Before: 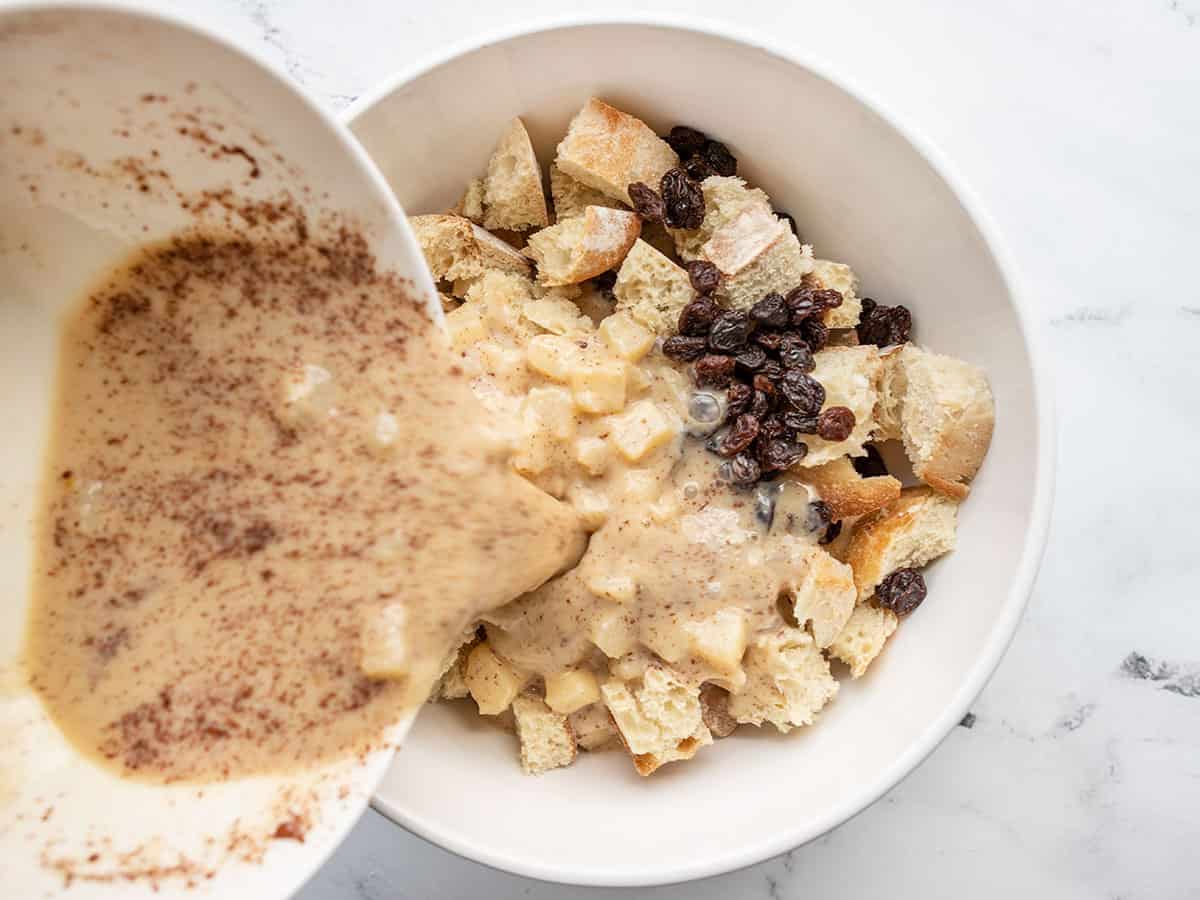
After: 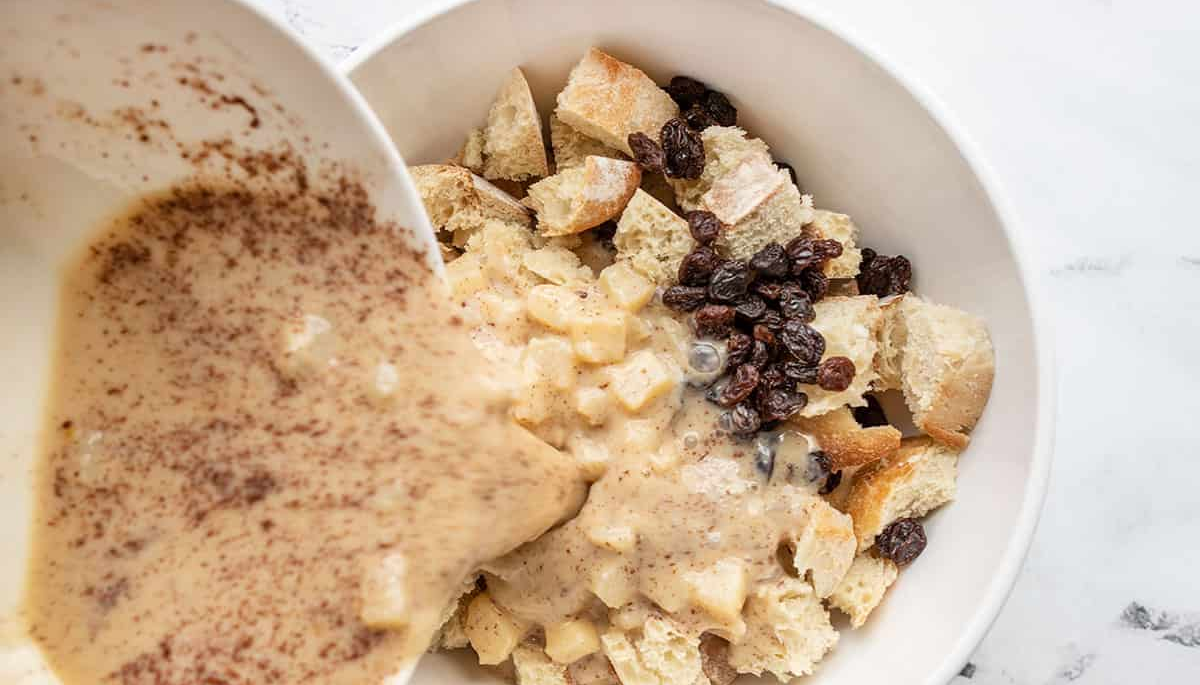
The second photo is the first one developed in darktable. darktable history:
crop: top 5.655%, bottom 18.135%
